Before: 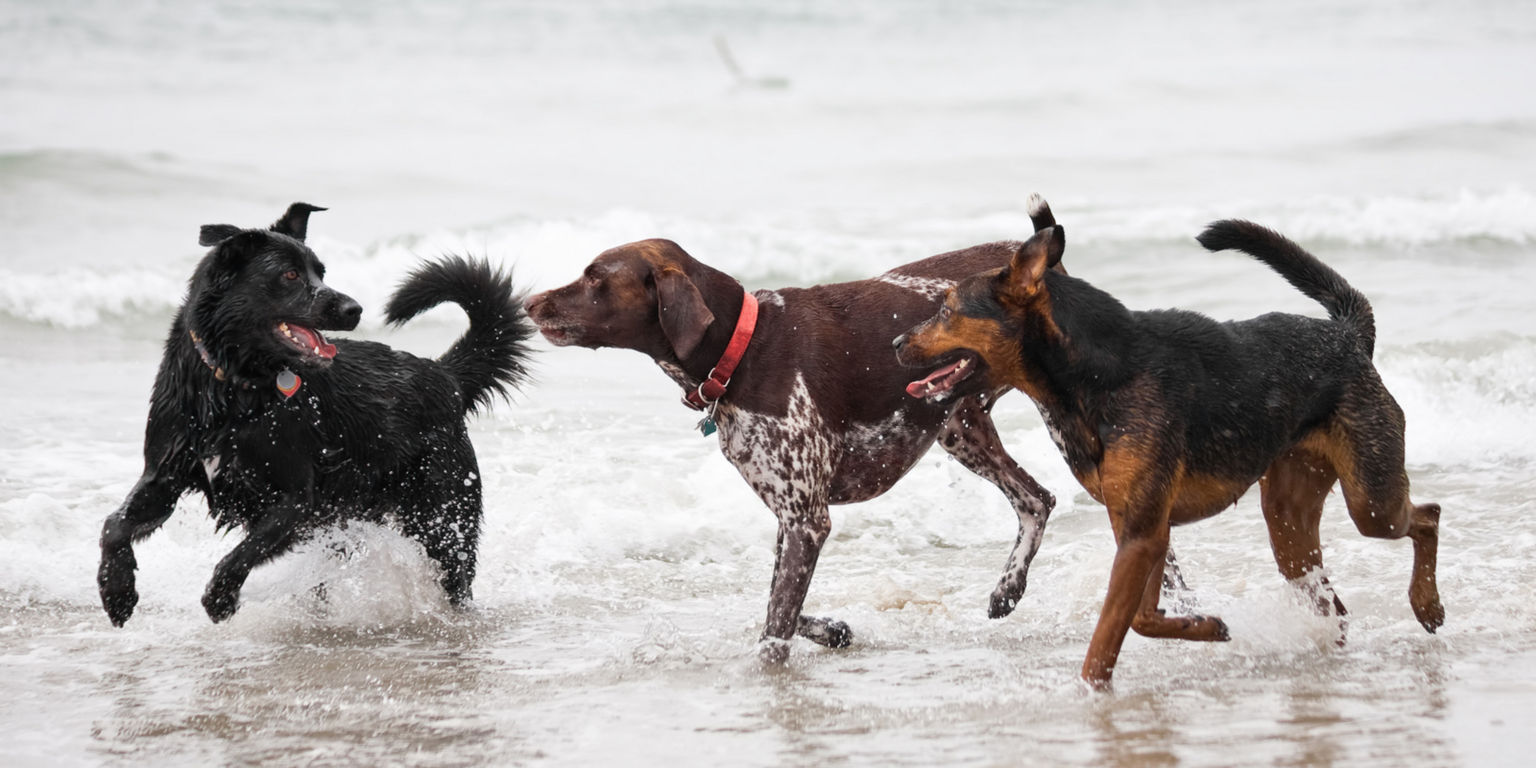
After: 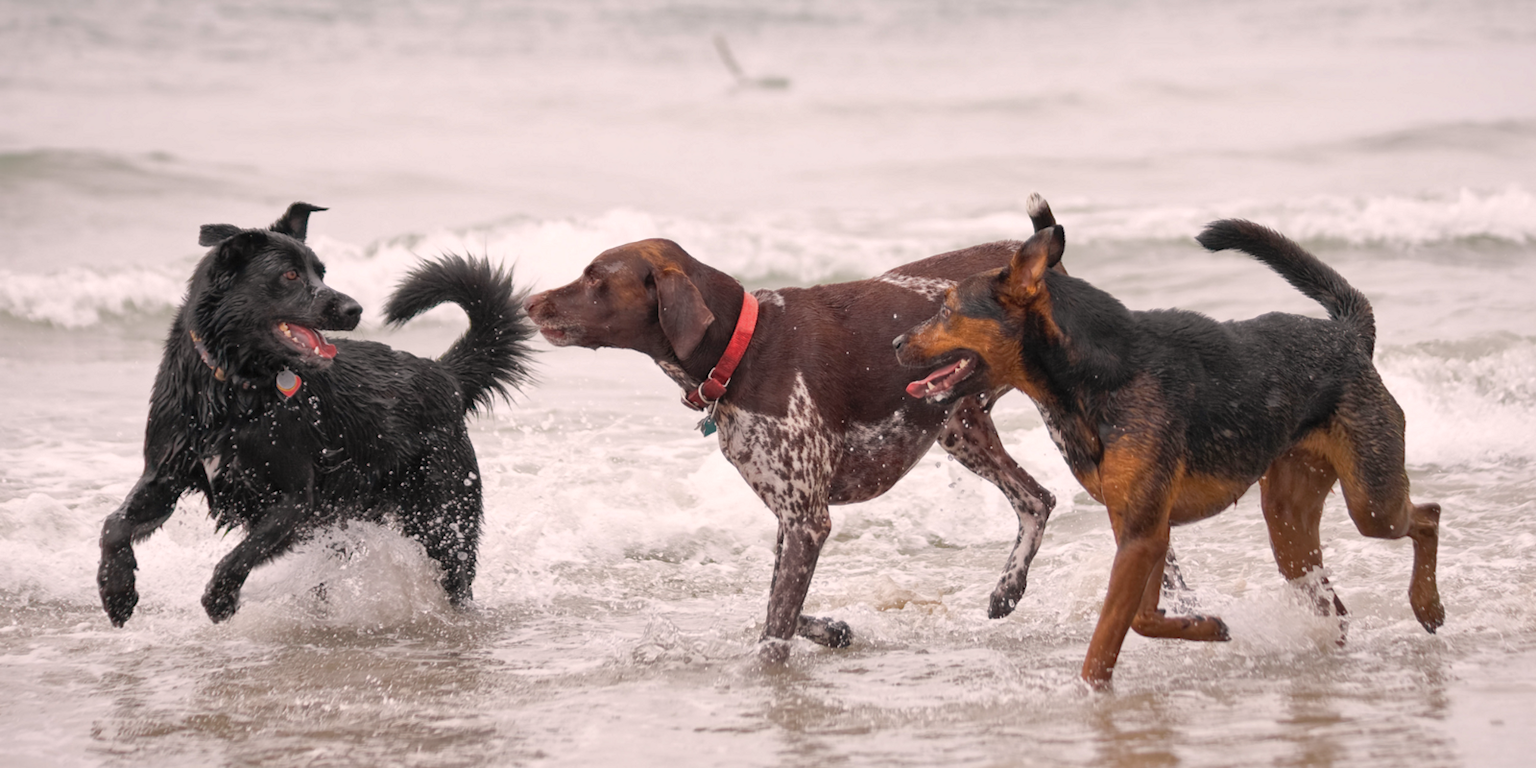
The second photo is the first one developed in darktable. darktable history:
shadows and highlights: on, module defaults
color correction: highlights a* 7.34, highlights b* 4.37
